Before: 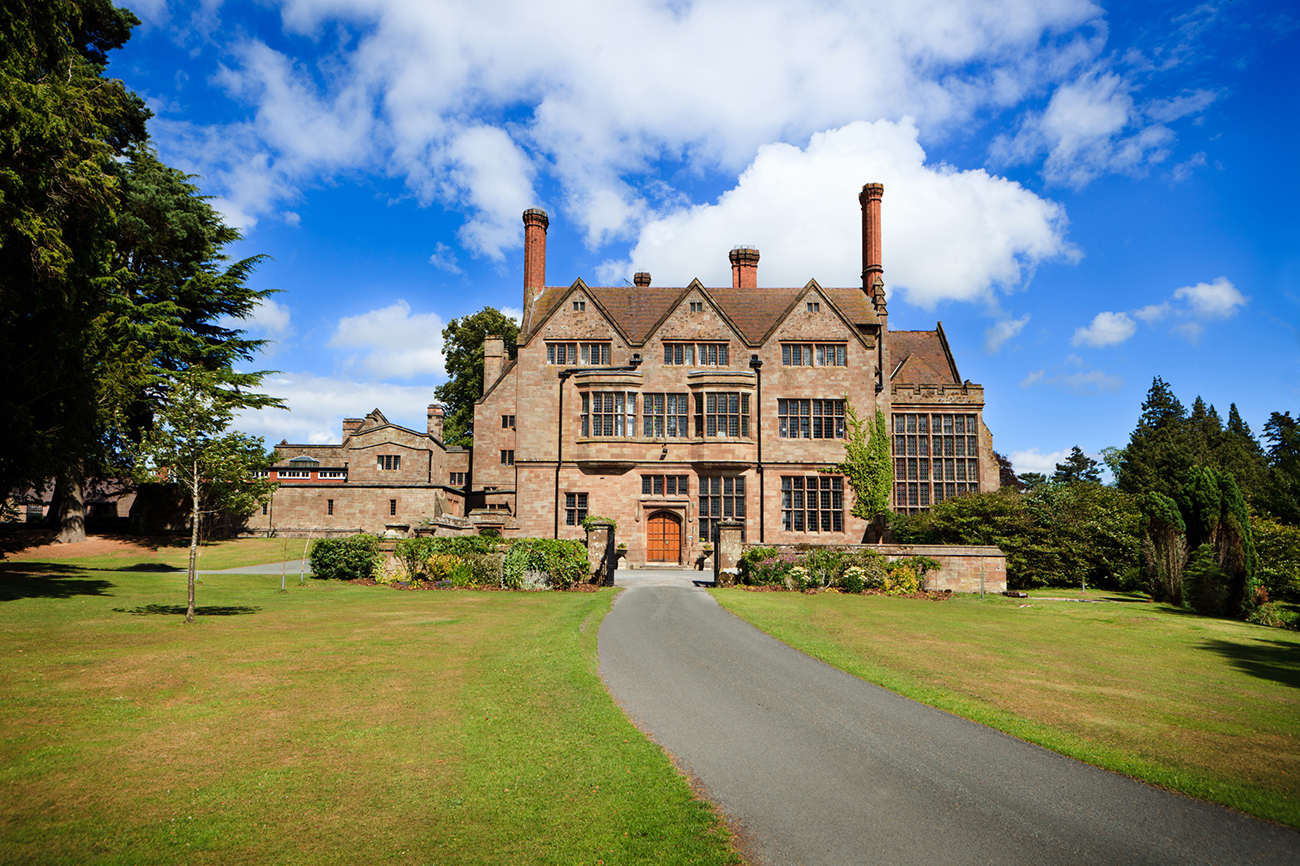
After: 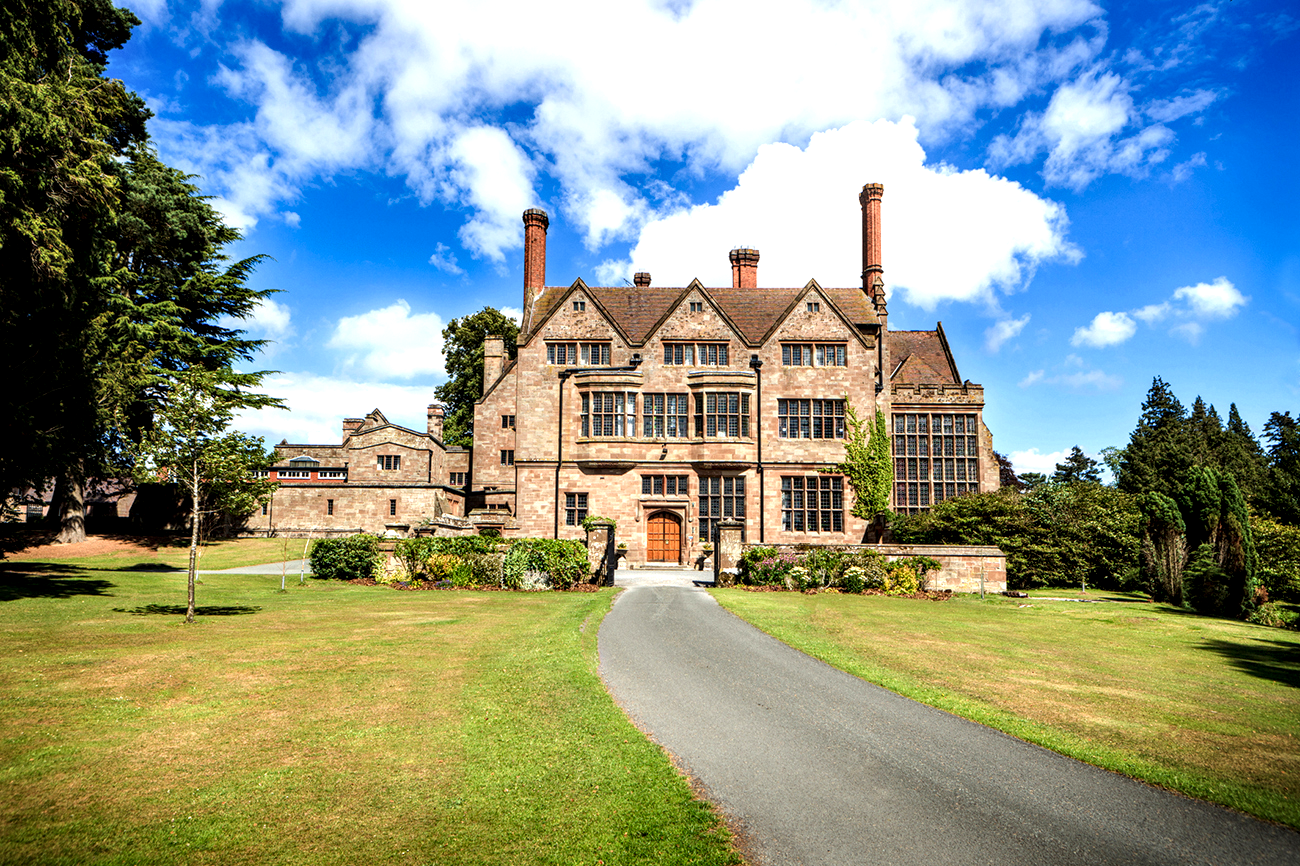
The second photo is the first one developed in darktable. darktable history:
exposure: black level correction 0, exposure 0.5 EV, compensate exposure bias true, compensate highlight preservation false
local contrast: highlights 60%, shadows 60%, detail 160%
